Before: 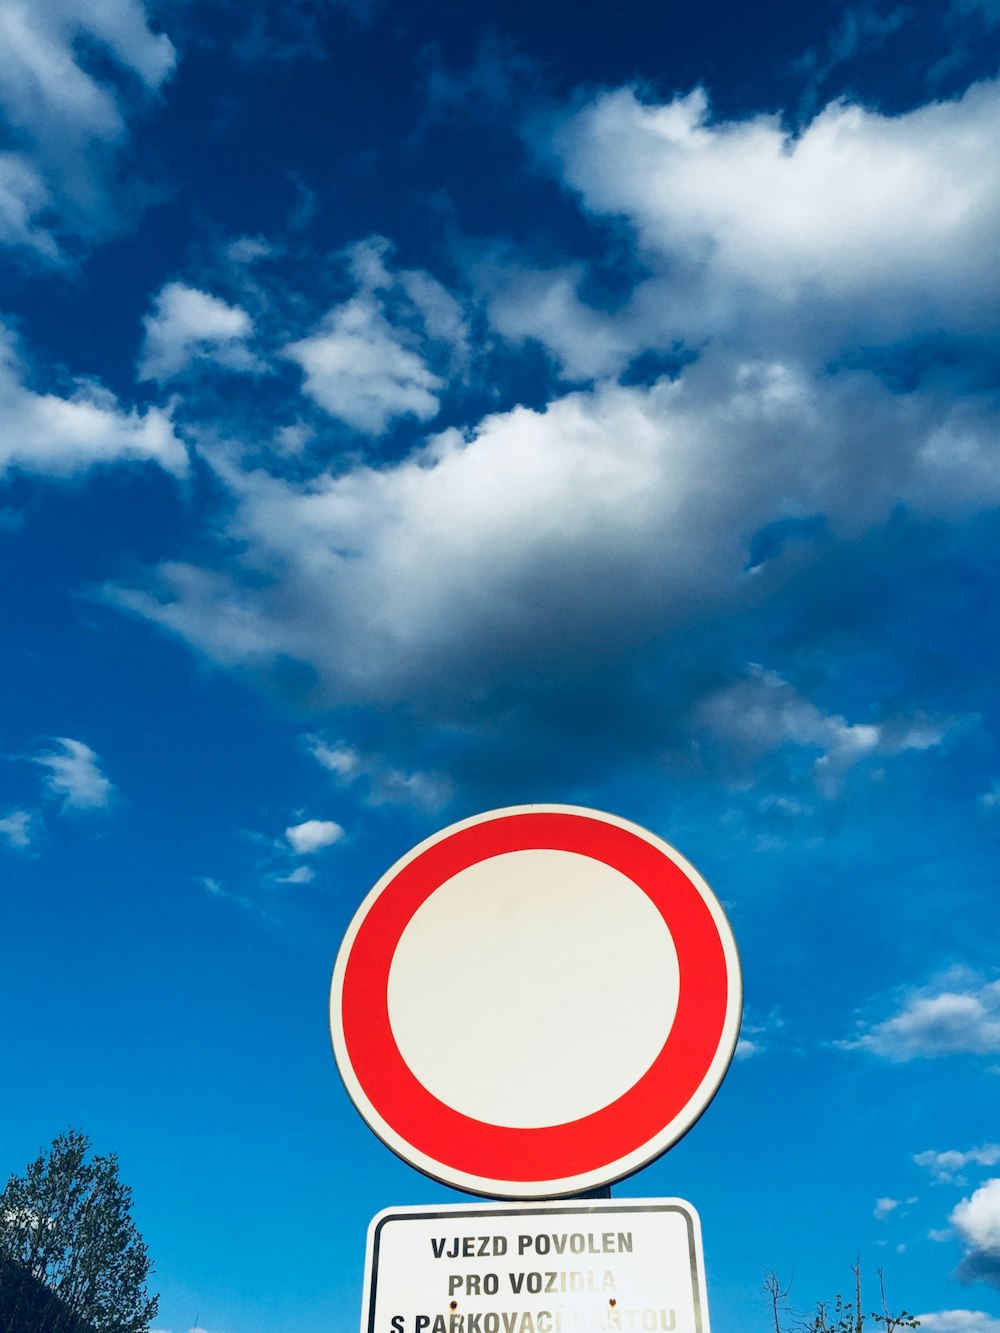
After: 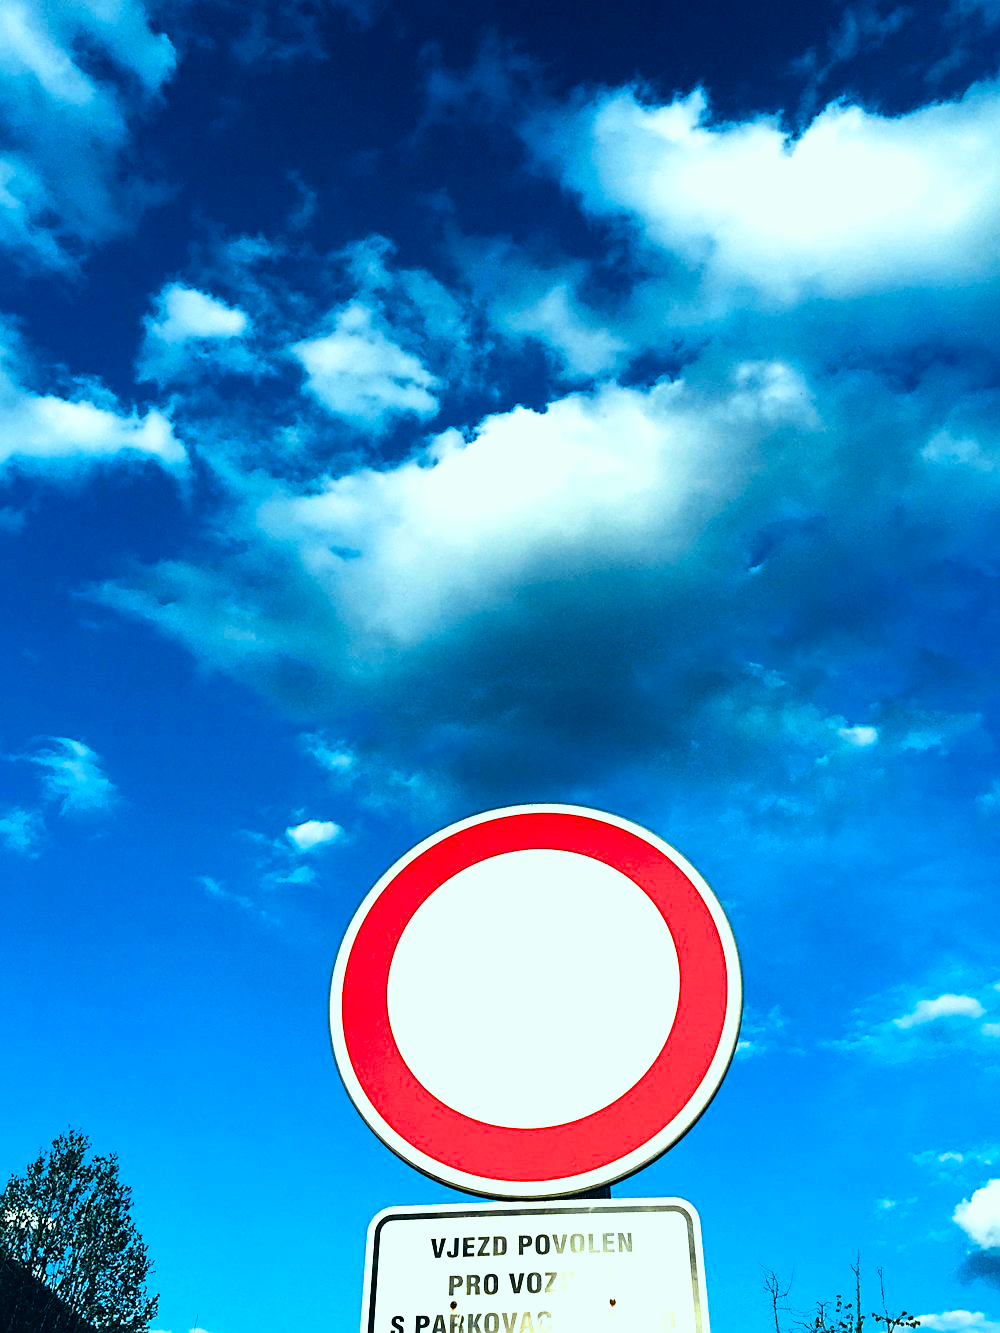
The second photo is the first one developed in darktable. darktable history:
sharpen: on, module defaults
filmic rgb: black relative exposure -6.39 EV, white relative exposure 2.43 EV, target white luminance 99.935%, hardness 5.28, latitude 1.03%, contrast 1.433, highlights saturation mix 2.98%
color correction: highlights a* -7.49, highlights b* 1.27, shadows a* -2.94, saturation 1.4
color balance rgb: shadows lift › hue 85.49°, highlights gain › chroma 1.069%, highlights gain › hue 60.22°, global offset › luminance 0.771%, perceptual saturation grading › global saturation 30.579%, perceptual brilliance grading › highlights 7.772%, perceptual brilliance grading › mid-tones 3.738%, perceptual brilliance grading › shadows 1.877%, contrast 5.618%
